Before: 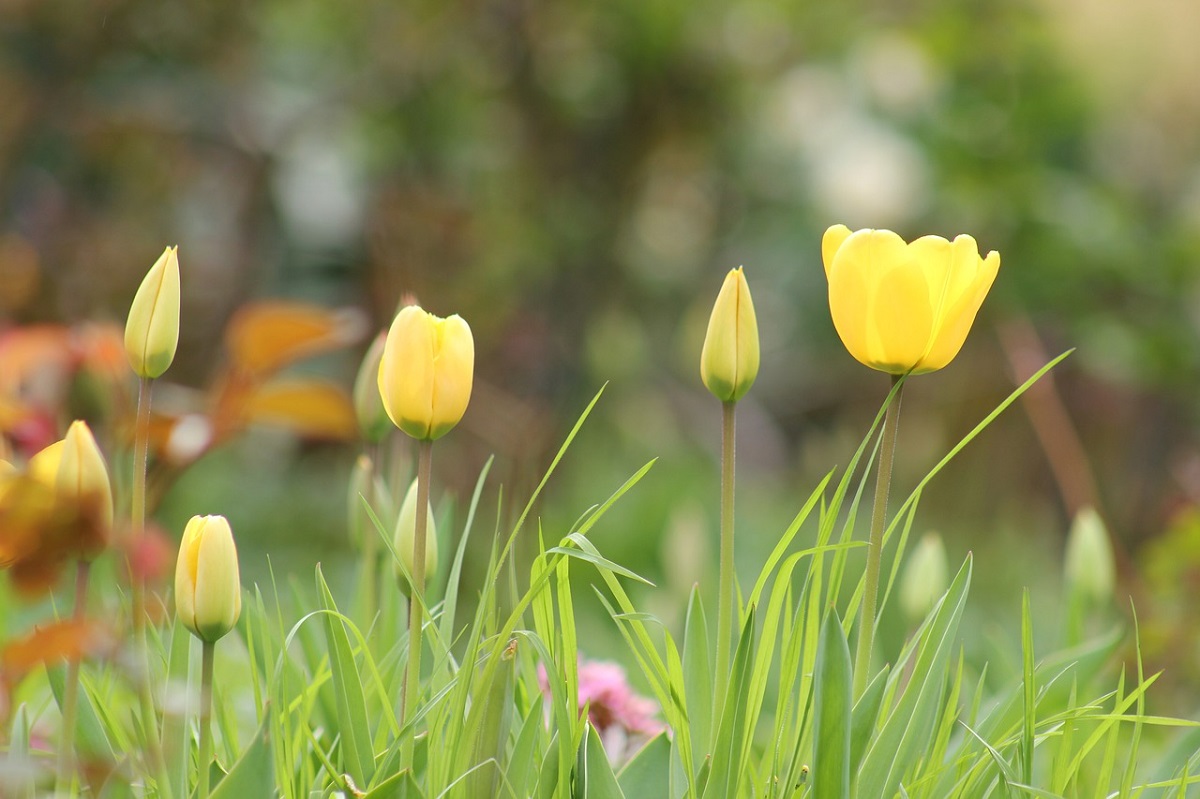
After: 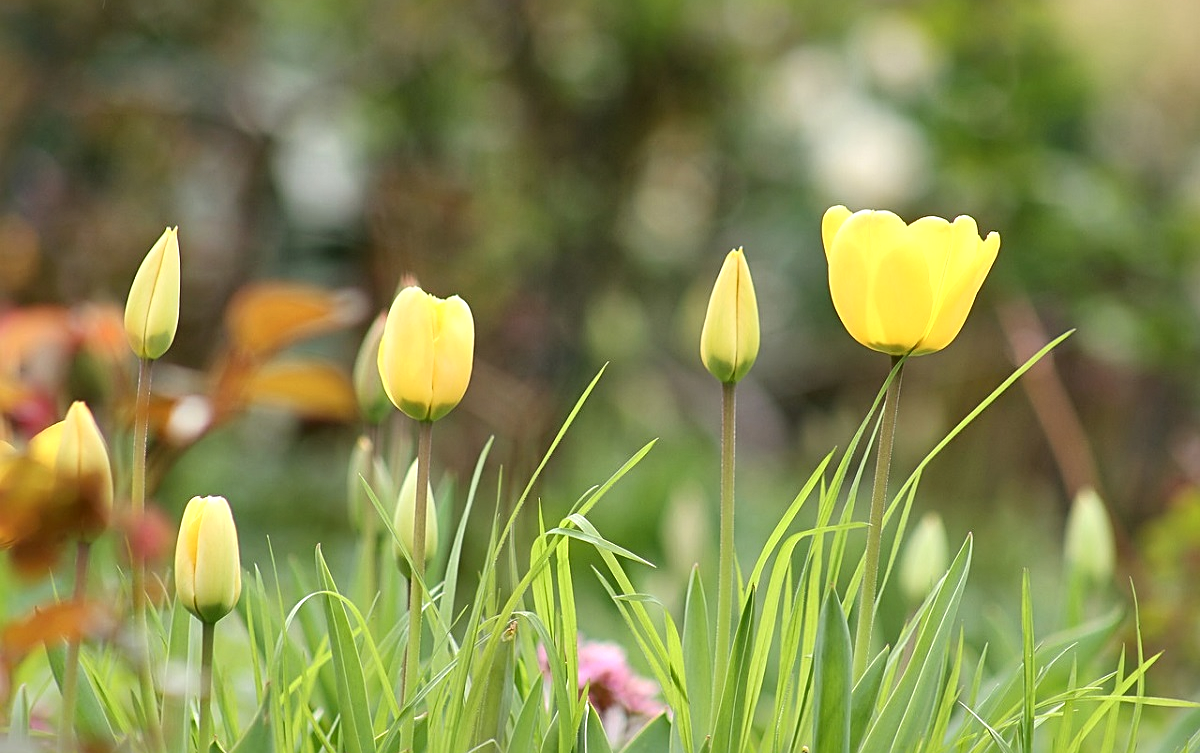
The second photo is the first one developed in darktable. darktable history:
sharpen: on, module defaults
crop and rotate: top 2.416%, bottom 3.266%
local contrast: mode bilateral grid, contrast 25, coarseness 61, detail 151%, midtone range 0.2
